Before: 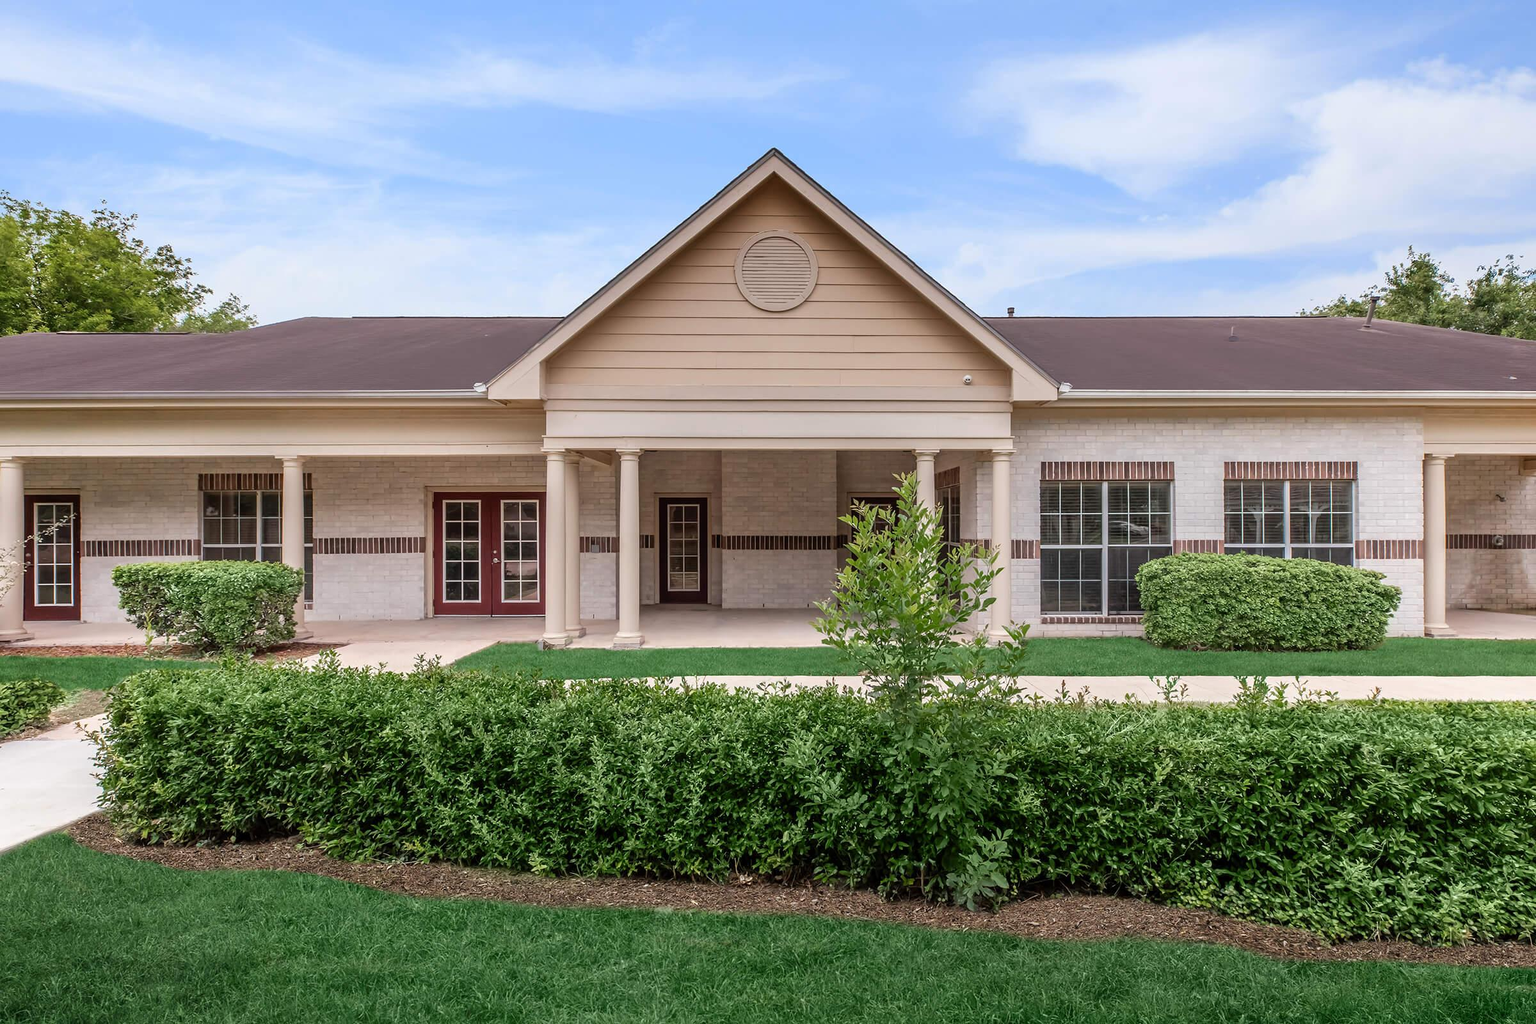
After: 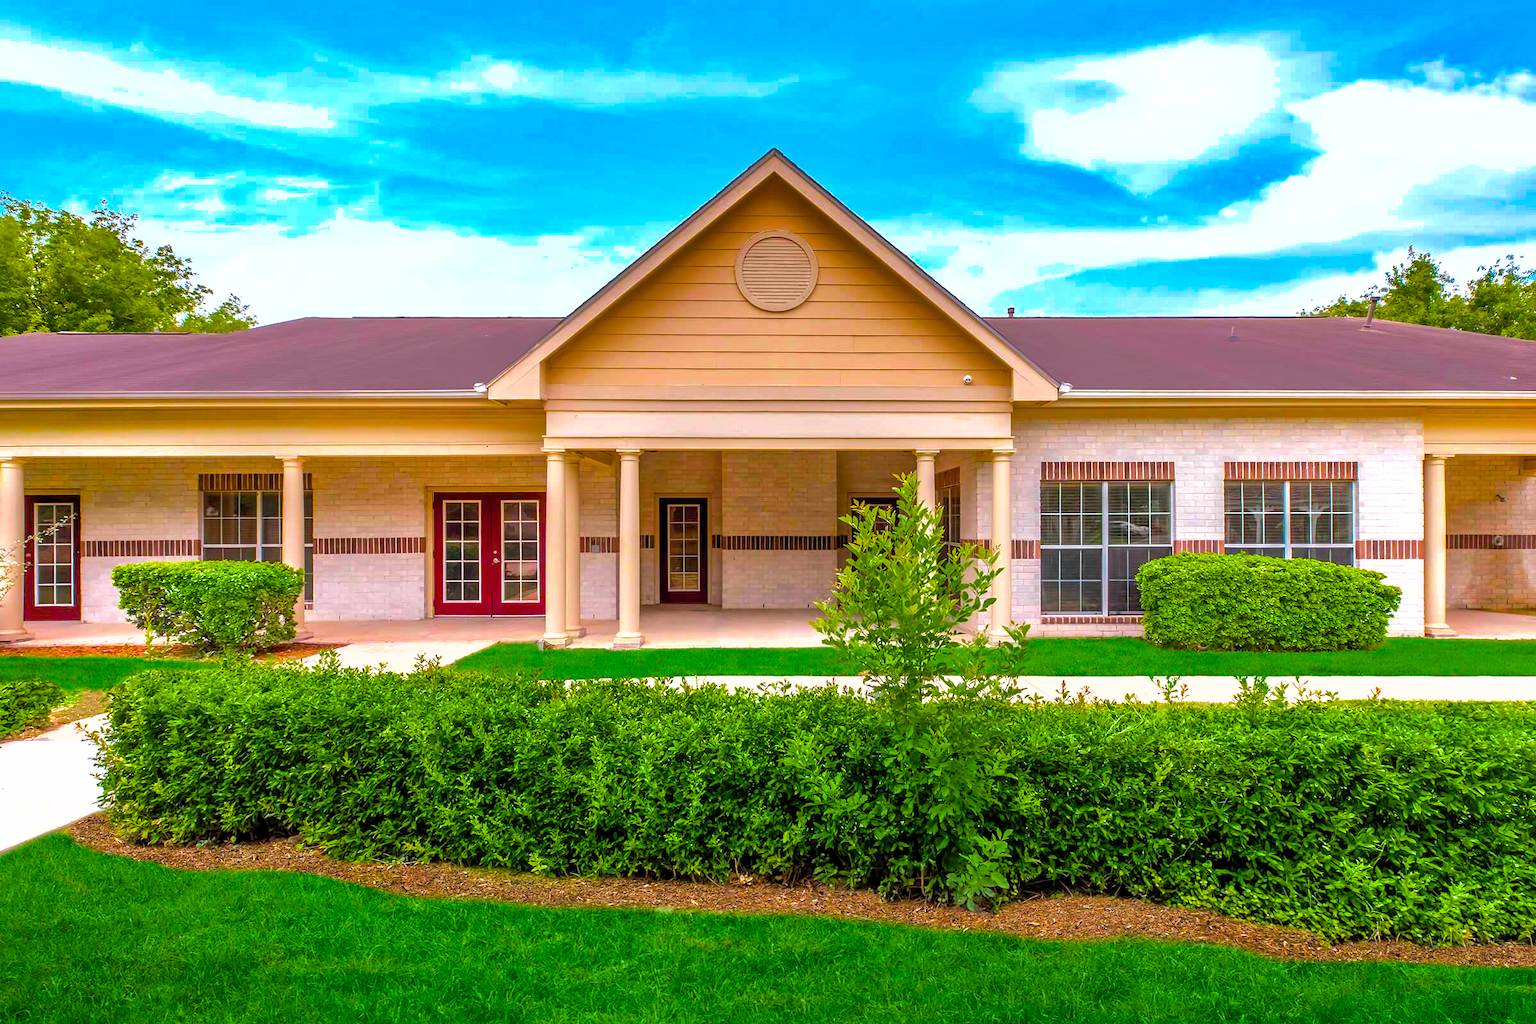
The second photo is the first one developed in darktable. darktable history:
contrast equalizer: y [[0.515 ×6], [0.507 ×6], [0.425 ×6], [0 ×6], [0 ×6]]
shadows and highlights: shadows 60.89, highlights -60.01
color balance rgb: linear chroma grading › global chroma 15.235%, perceptual saturation grading › global saturation 64.636%, perceptual saturation grading › highlights 50.341%, perceptual saturation grading › shadows 29.292%, global vibrance 20%
exposure: exposure 0.556 EV, compensate highlight preservation false
